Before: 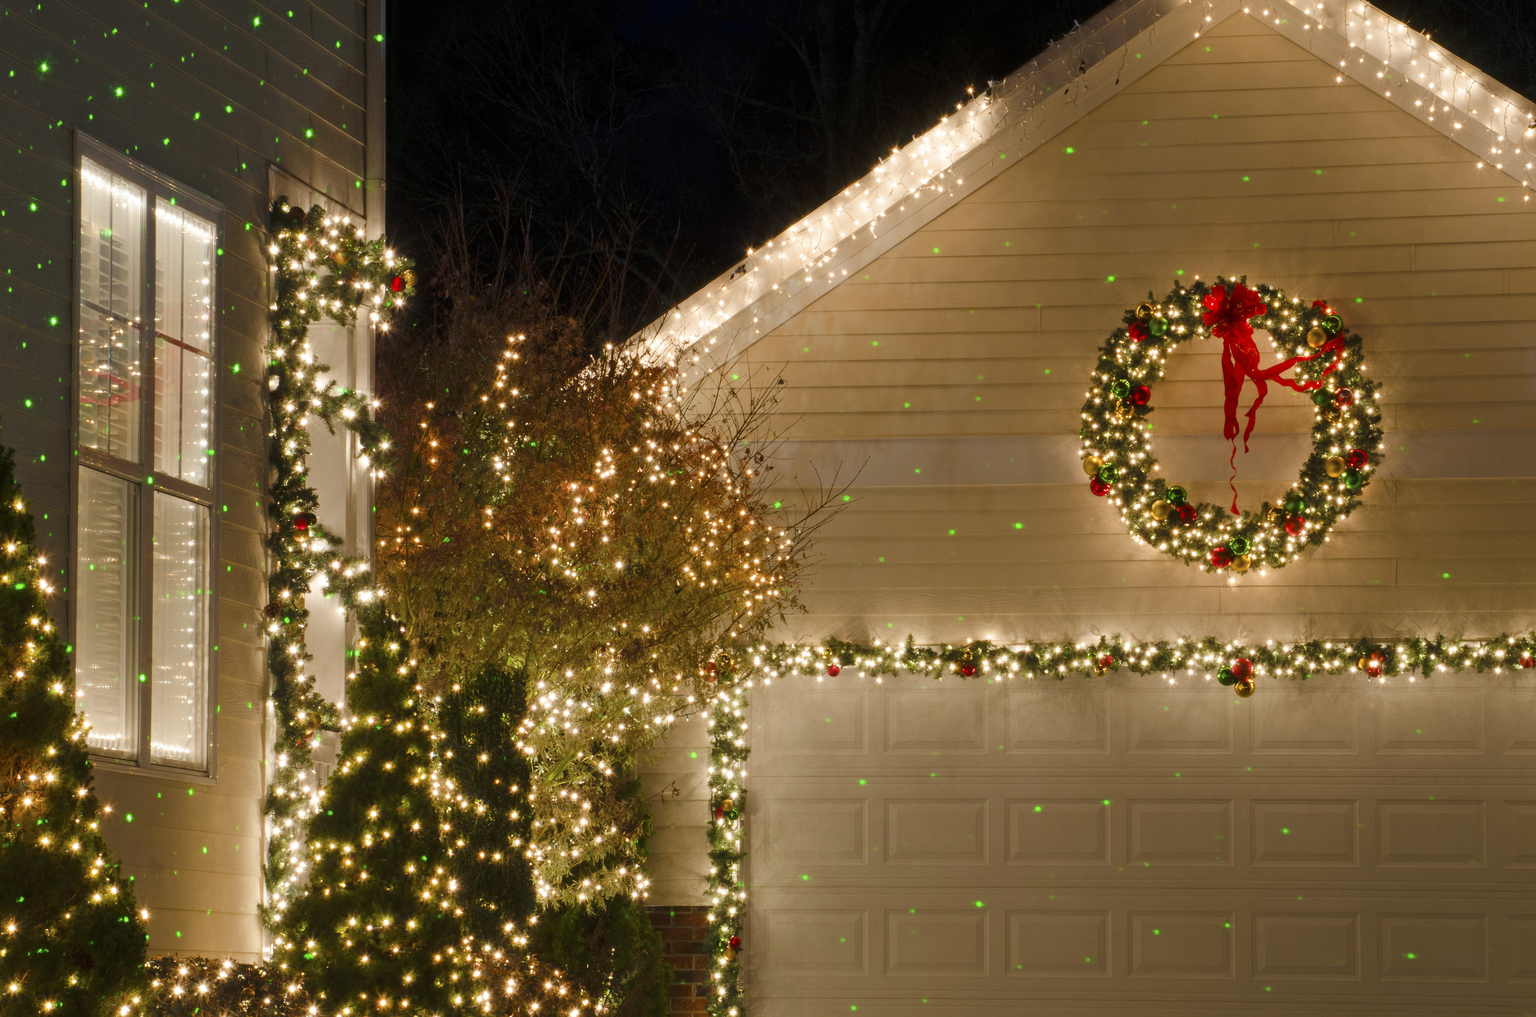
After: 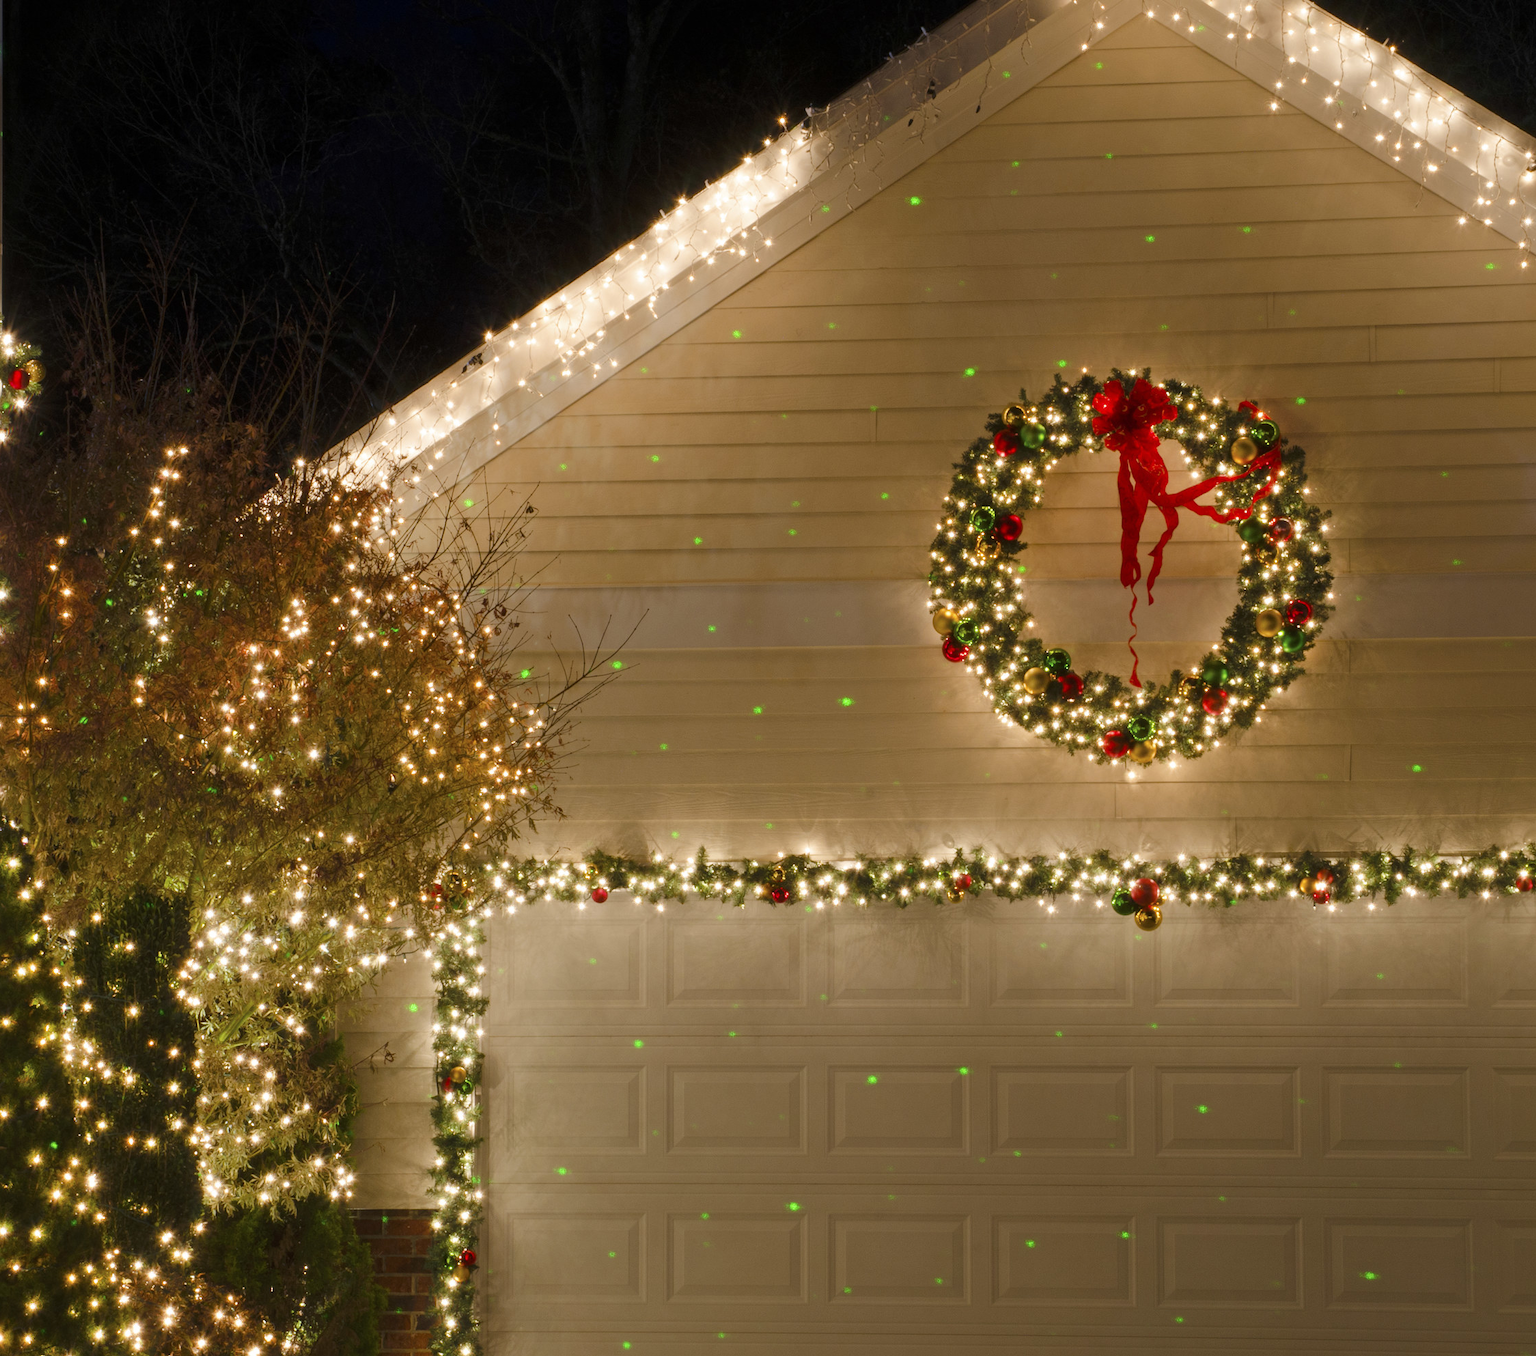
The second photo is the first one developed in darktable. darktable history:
crop and rotate: left 25.014%
